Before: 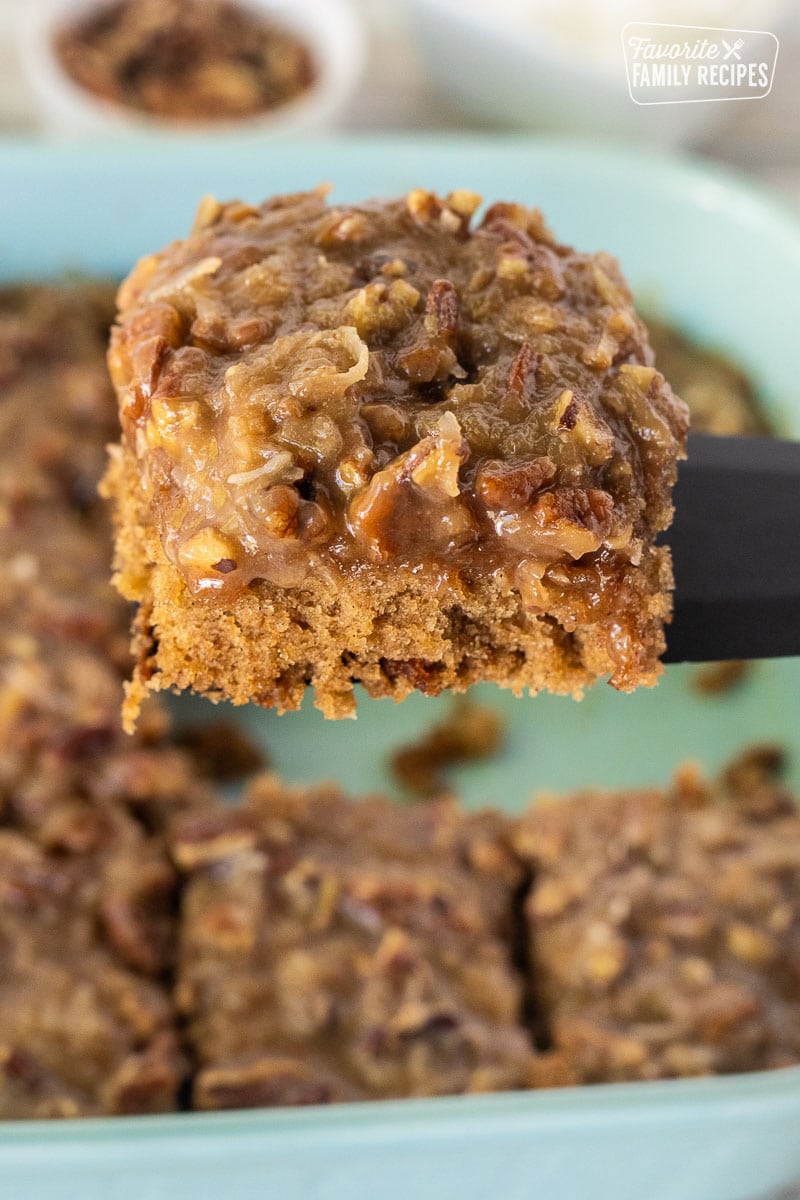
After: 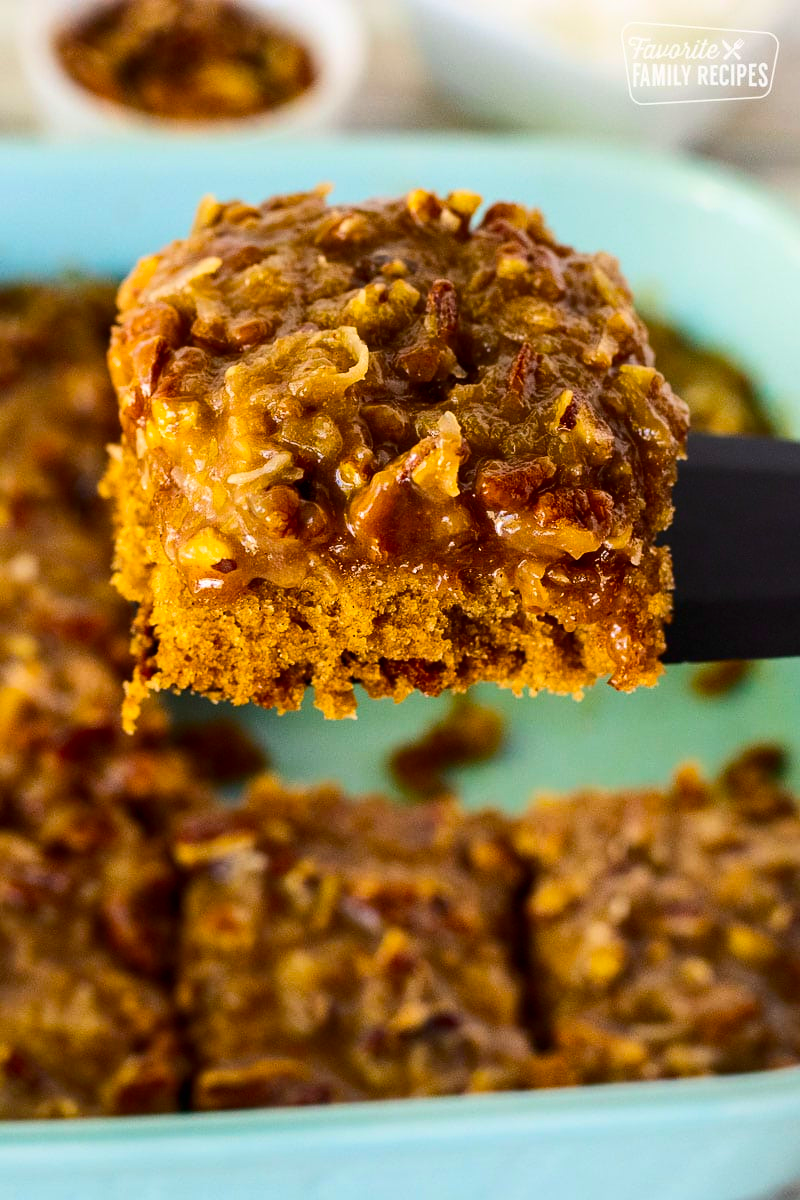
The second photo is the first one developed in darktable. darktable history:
contrast brightness saturation: contrast 0.2, brightness -0.11, saturation 0.1
color balance rgb: linear chroma grading › global chroma 15%, perceptual saturation grading › global saturation 30%
